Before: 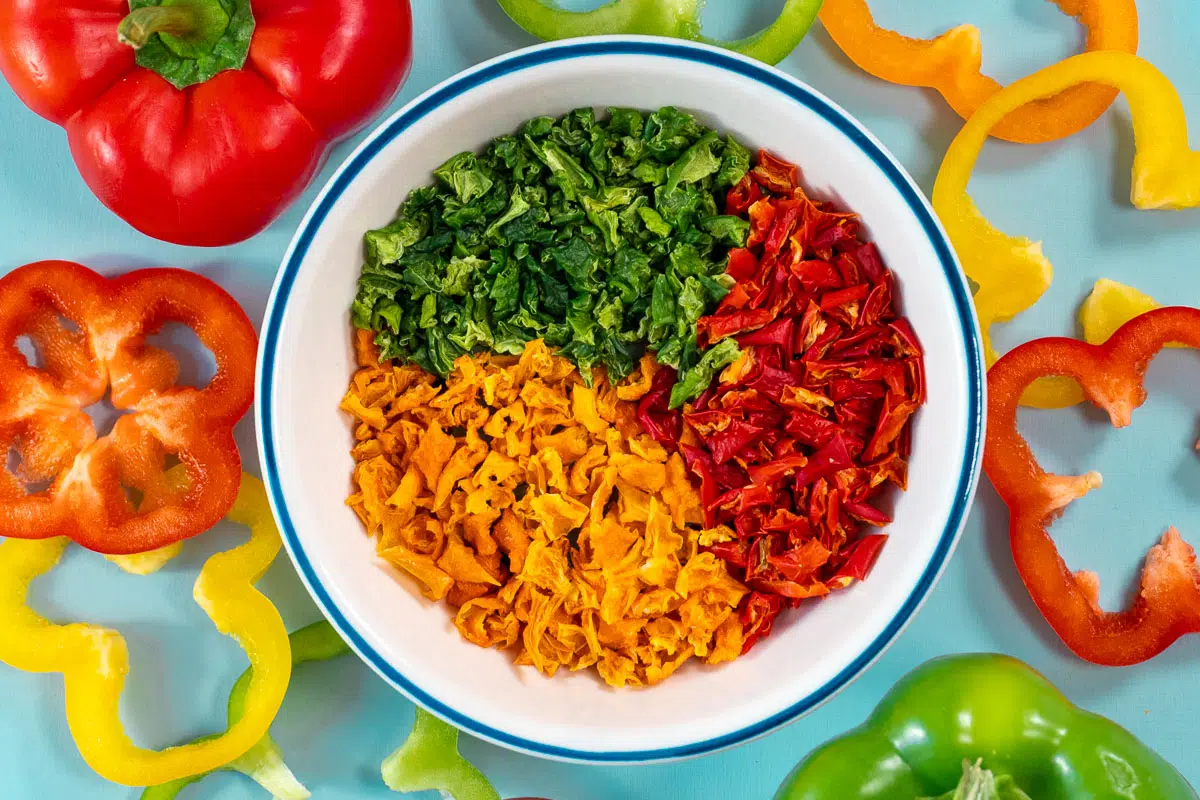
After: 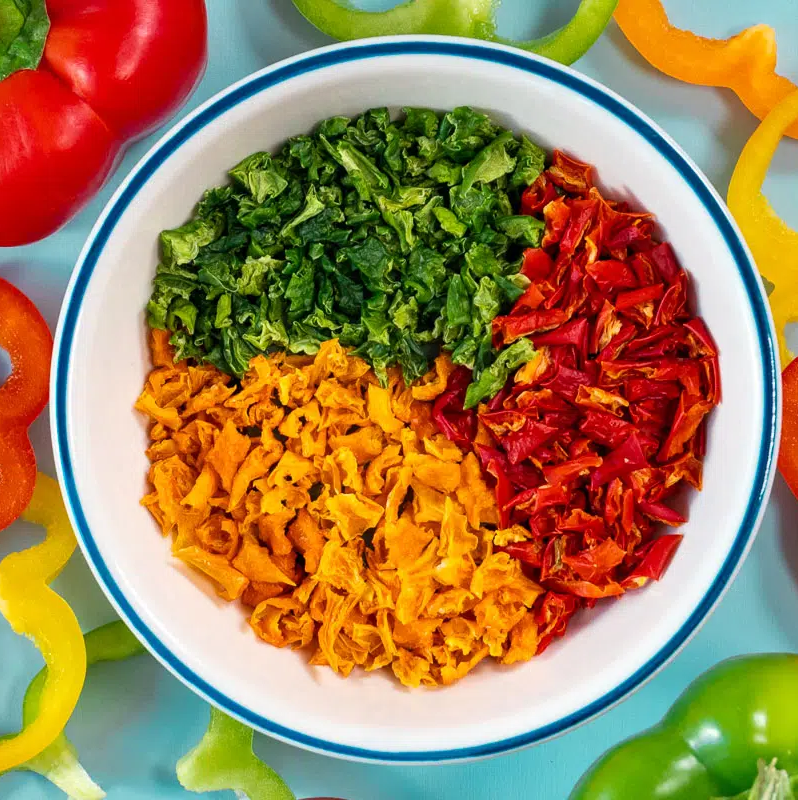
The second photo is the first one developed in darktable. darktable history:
crop: left 17.106%, right 16.375%
